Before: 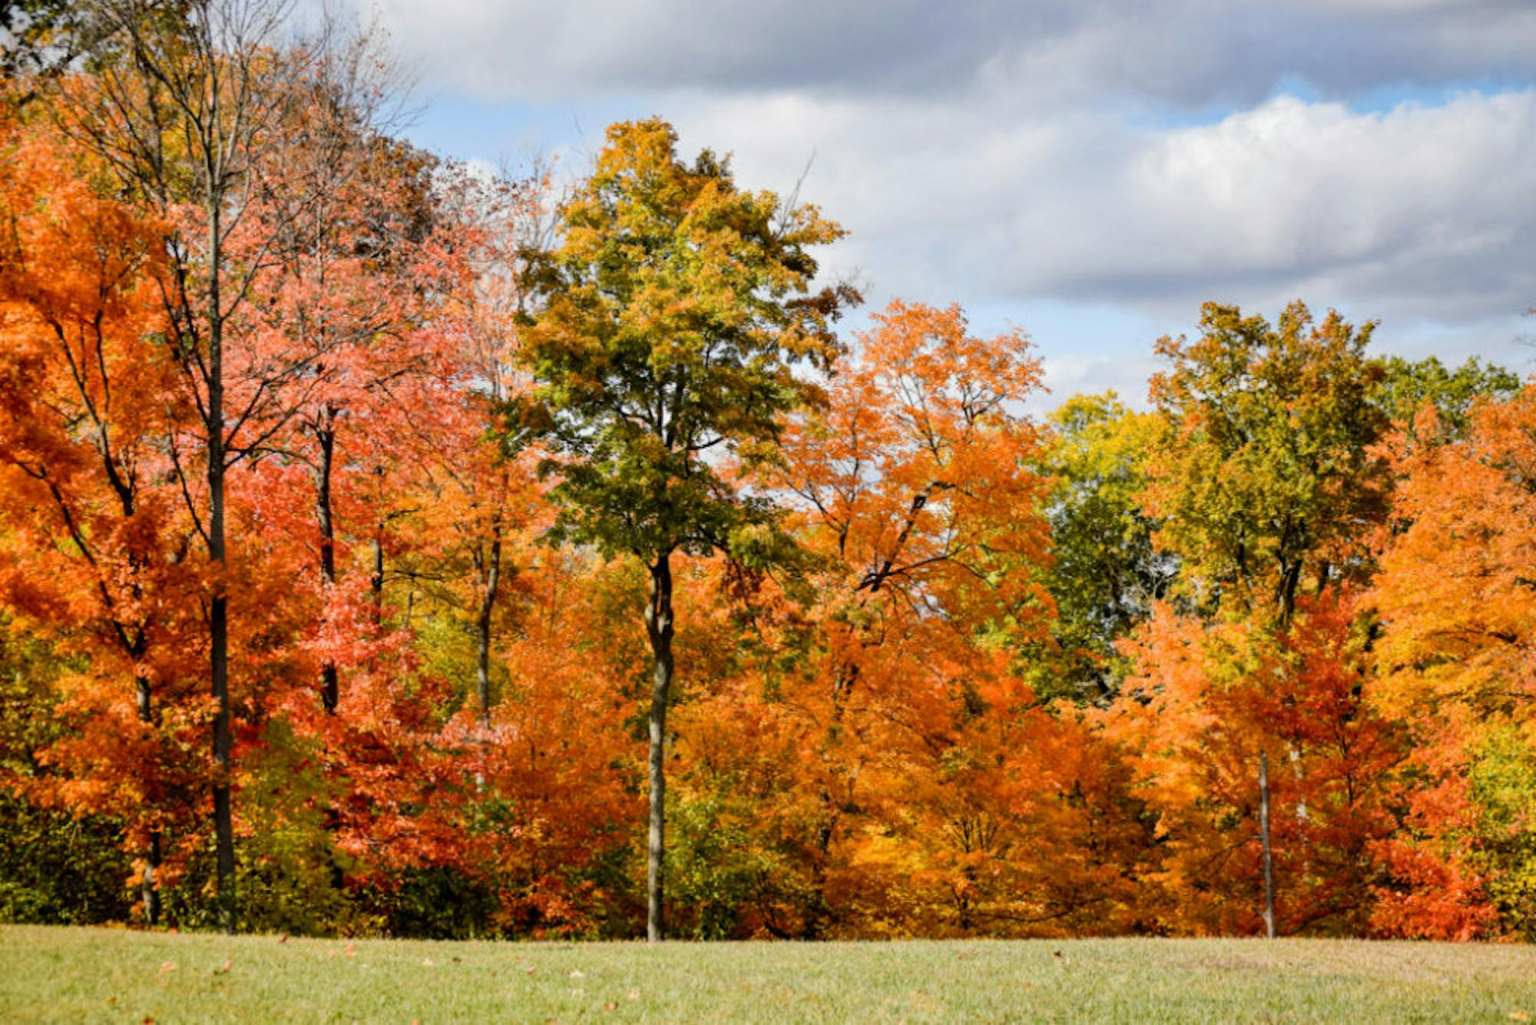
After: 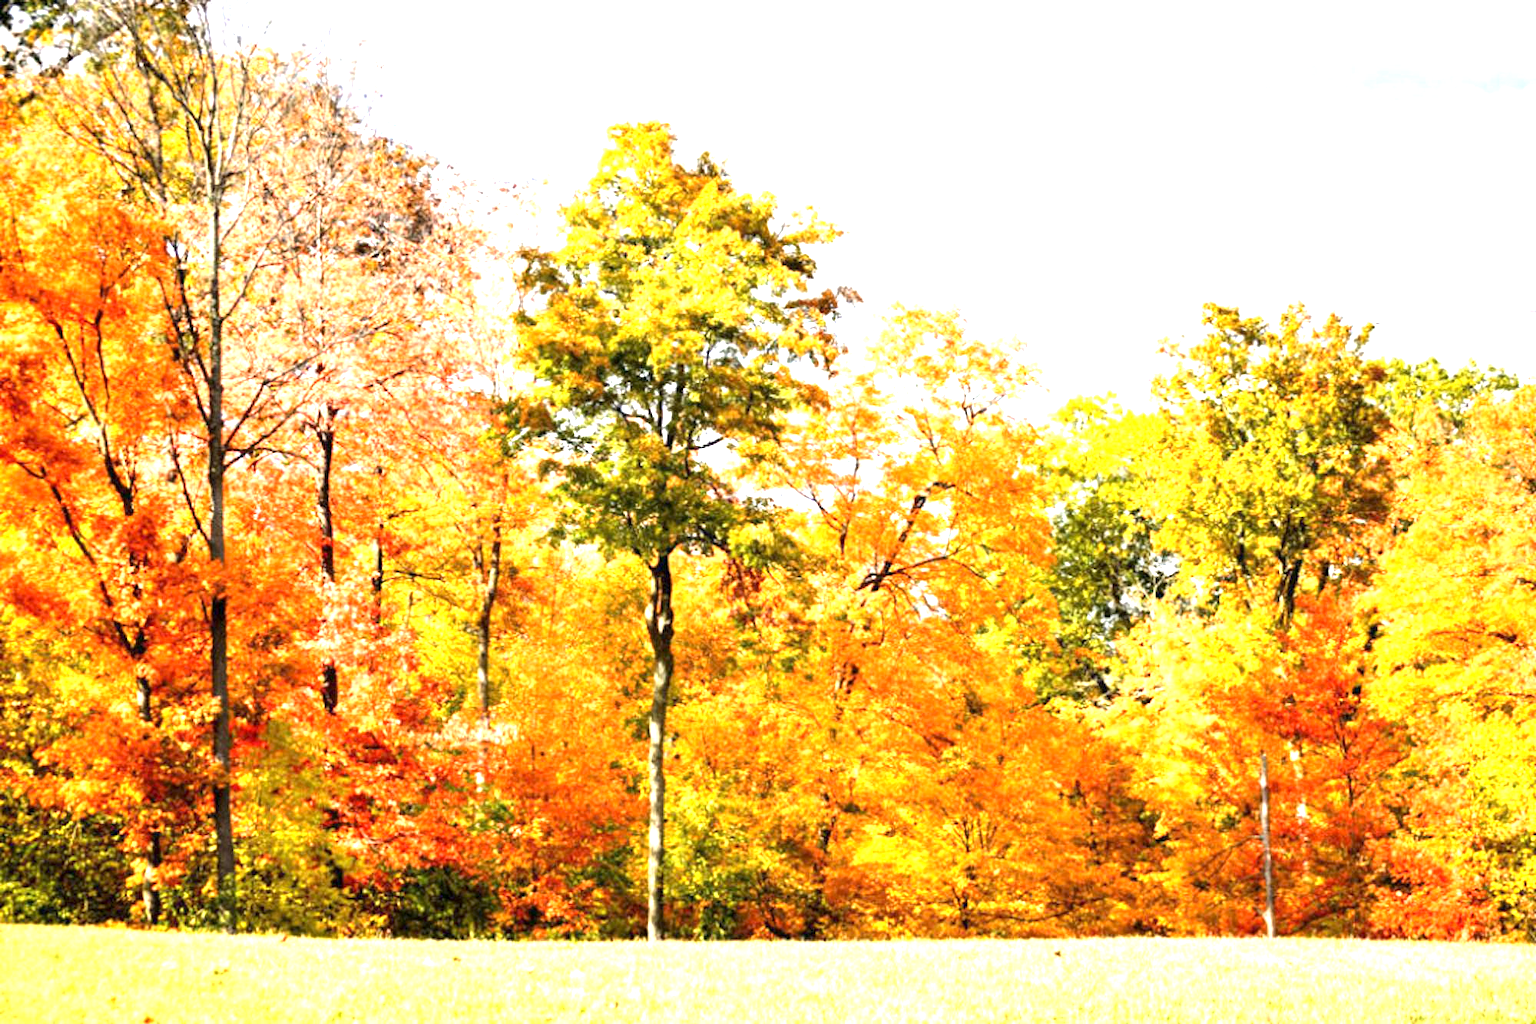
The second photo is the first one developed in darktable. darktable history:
exposure: exposure 2.014 EV, compensate highlight preservation false
